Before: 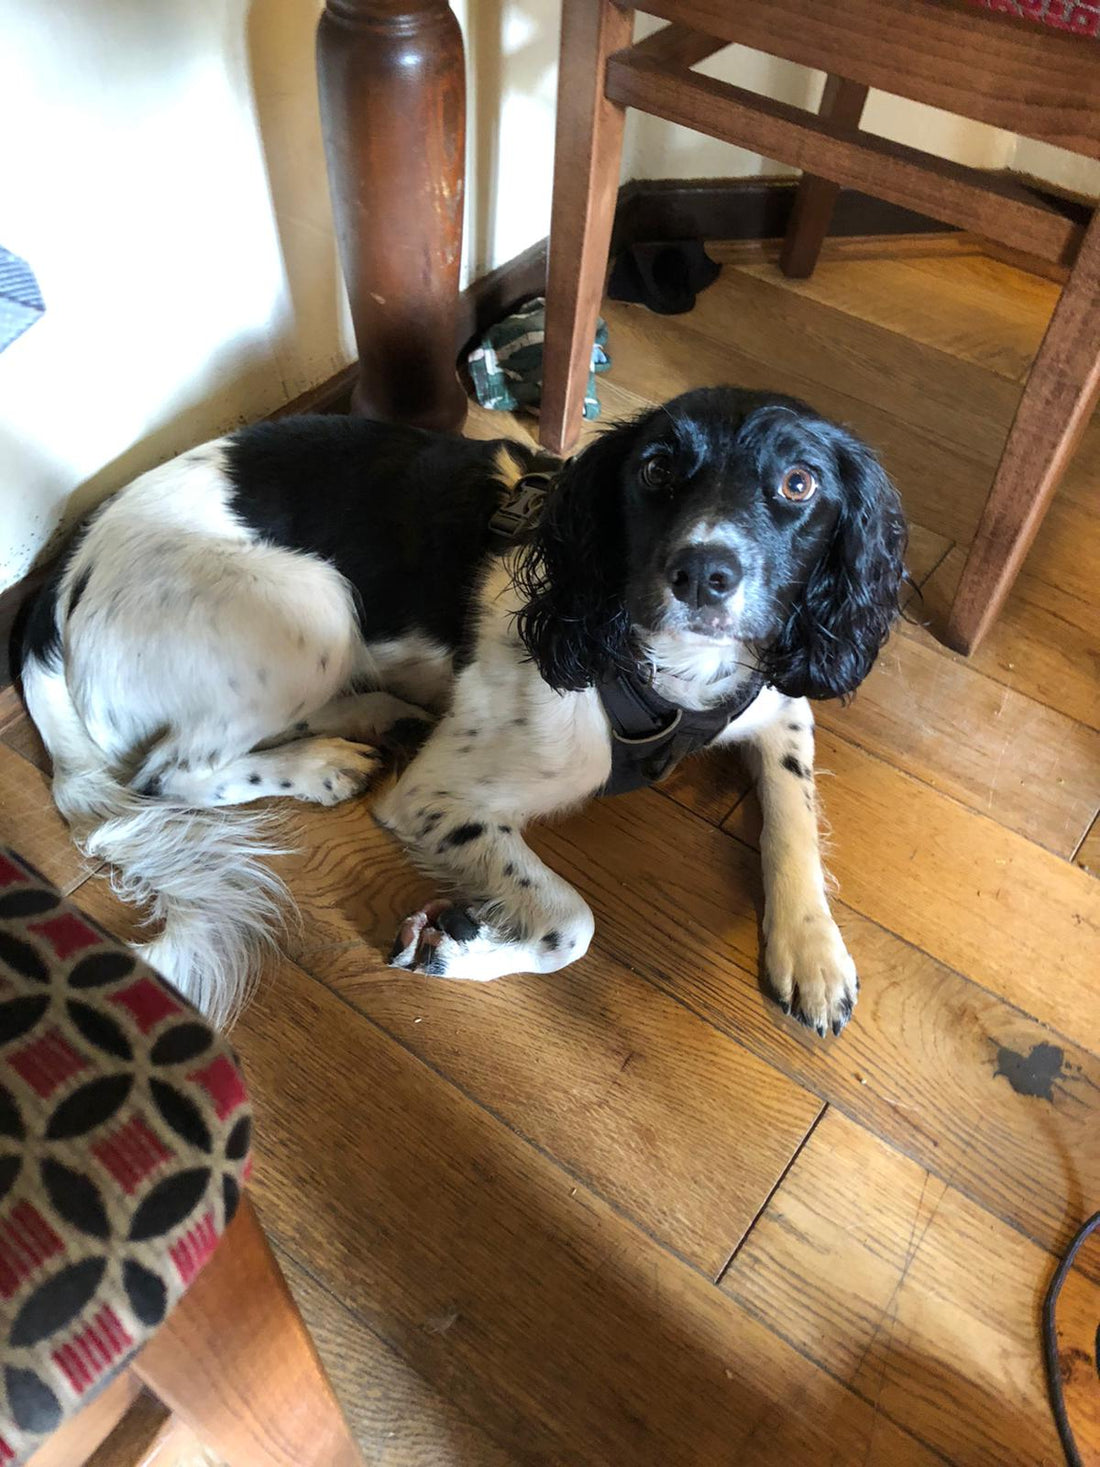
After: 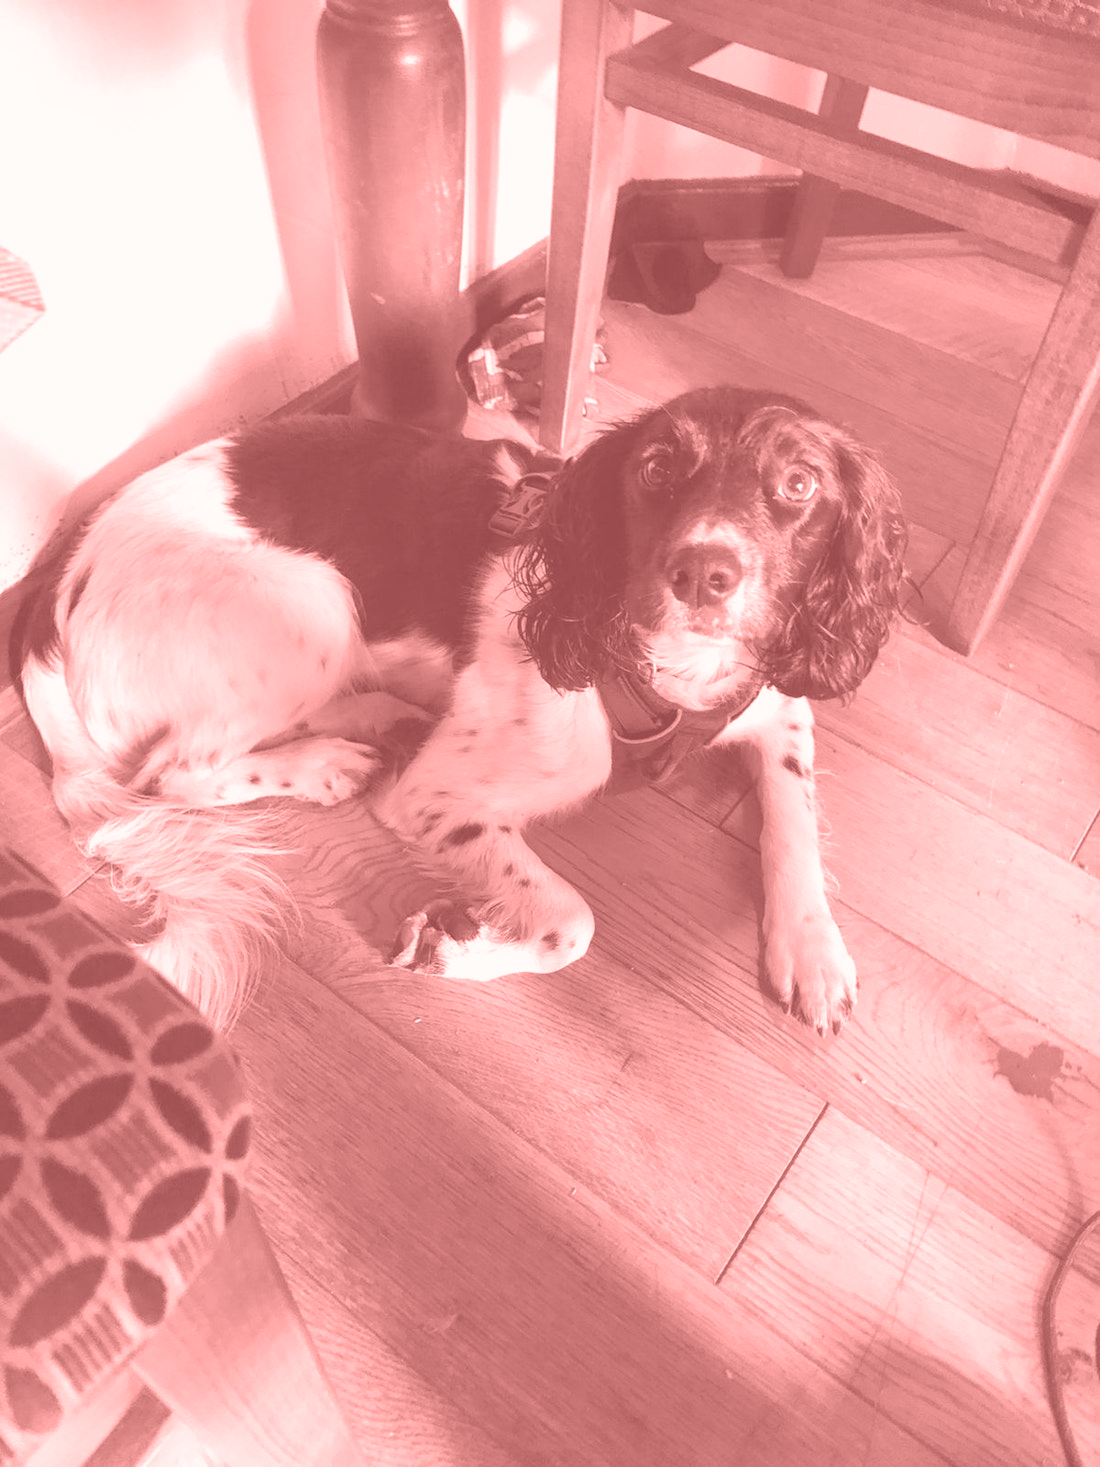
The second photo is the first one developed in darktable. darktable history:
colorize: saturation 51%, source mix 50.67%, lightness 50.67%
exposure: exposure 1 EV, compensate highlight preservation false
white balance: red 0.986, blue 1.01
